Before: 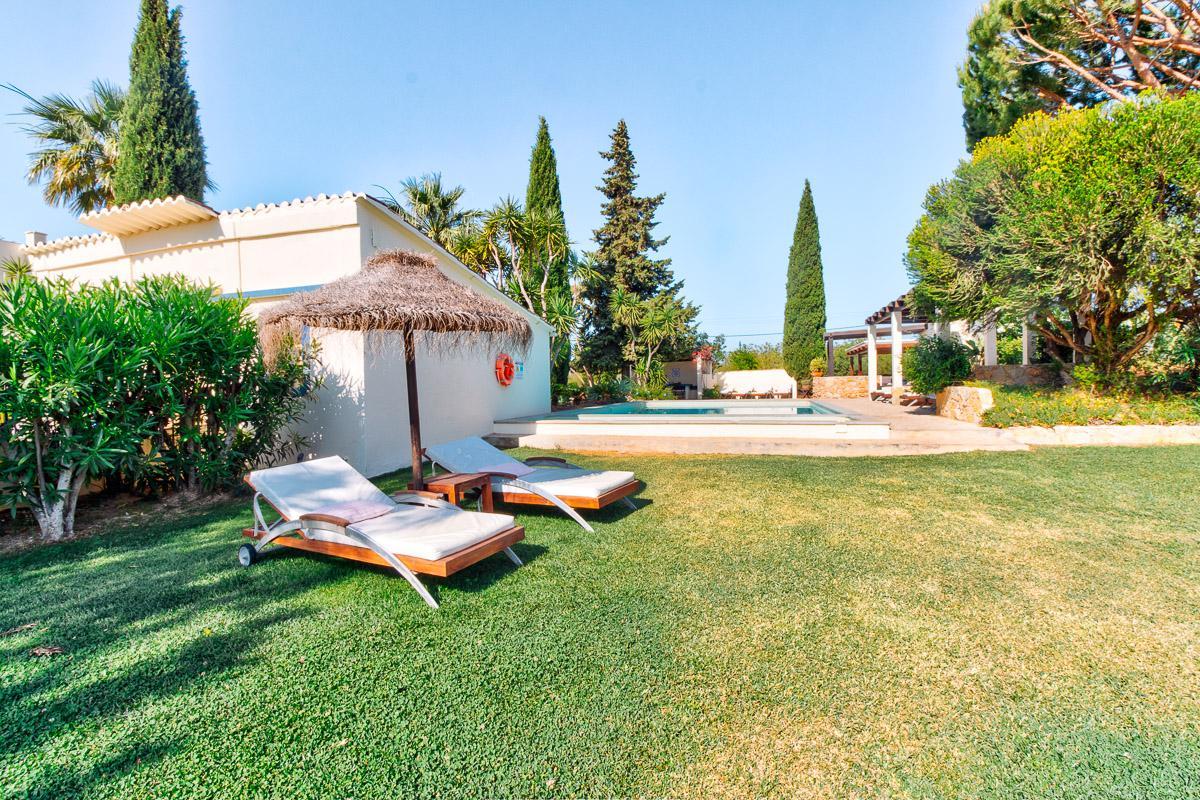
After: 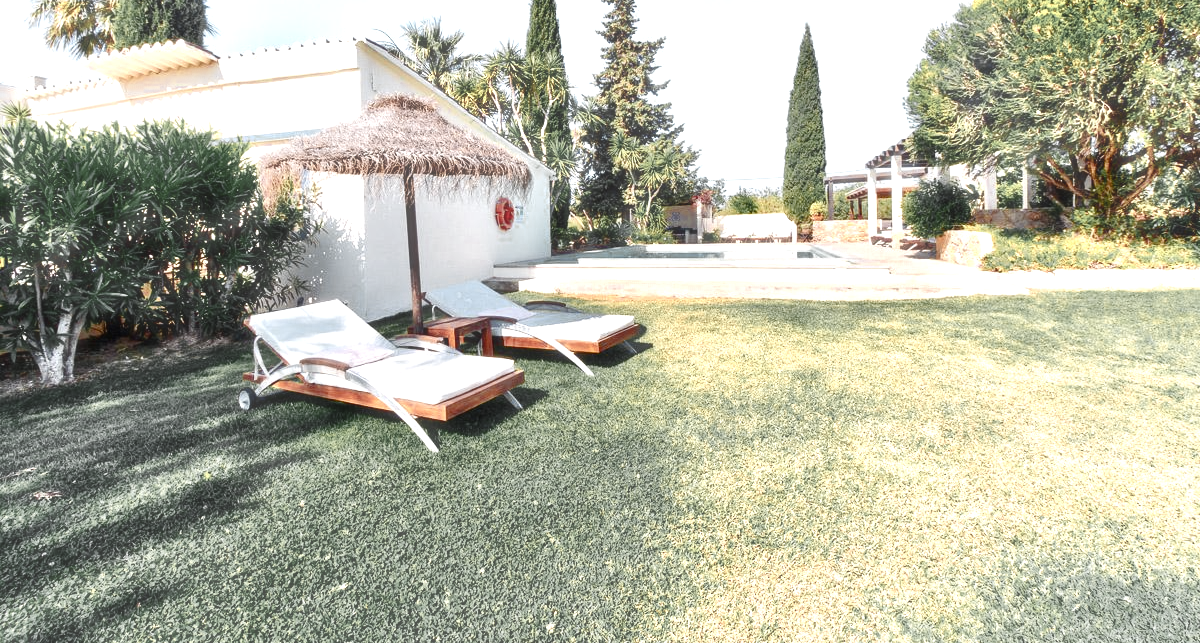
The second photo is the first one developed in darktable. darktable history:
exposure: exposure 0.766 EV, compensate highlight preservation false
contrast brightness saturation: contrast 0.111, saturation -0.15
color balance rgb: perceptual saturation grading › global saturation 20%, perceptual saturation grading › highlights -50.133%, perceptual saturation grading › shadows 30.645%
color zones: curves: ch0 [(0.035, 0.242) (0.25, 0.5) (0.384, 0.214) (0.488, 0.255) (0.75, 0.5)]; ch1 [(0.063, 0.379) (0.25, 0.5) (0.354, 0.201) (0.489, 0.085) (0.729, 0.271)]; ch2 [(0.25, 0.5) (0.38, 0.517) (0.442, 0.51) (0.735, 0.456)]
levels: levels [0, 0.498, 0.996]
haze removal: strength -0.113, compatibility mode true, adaptive false
crop and rotate: top 19.502%
